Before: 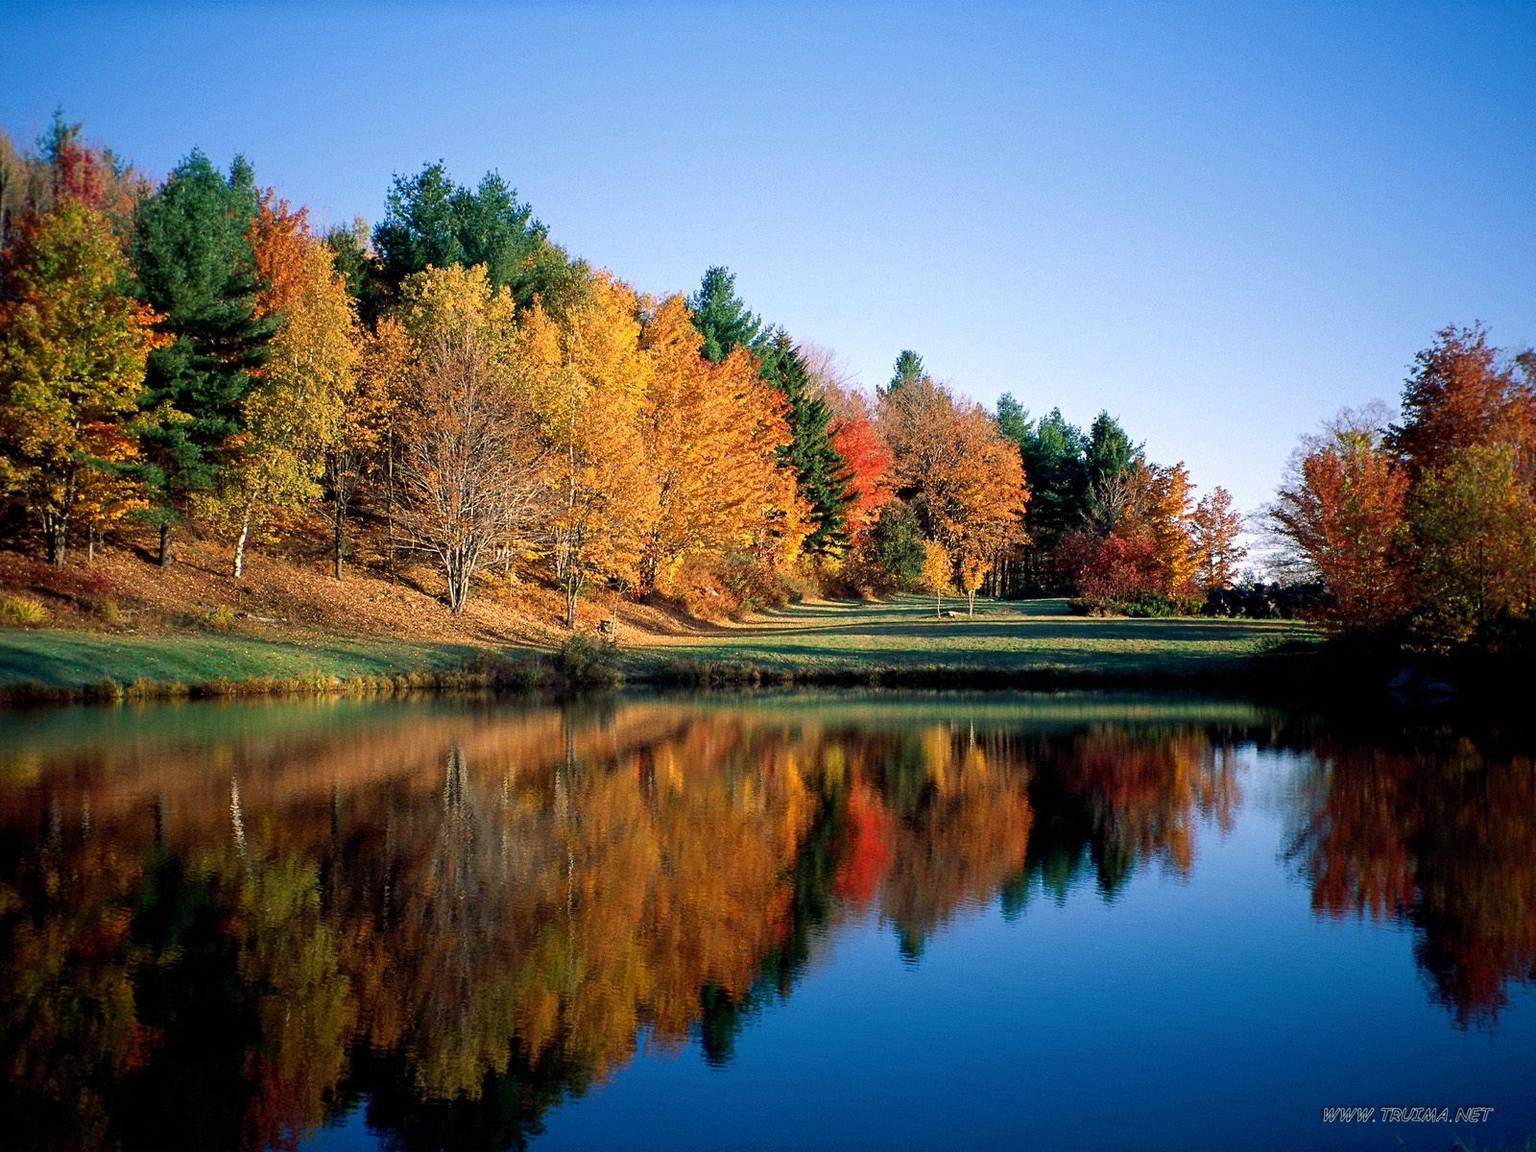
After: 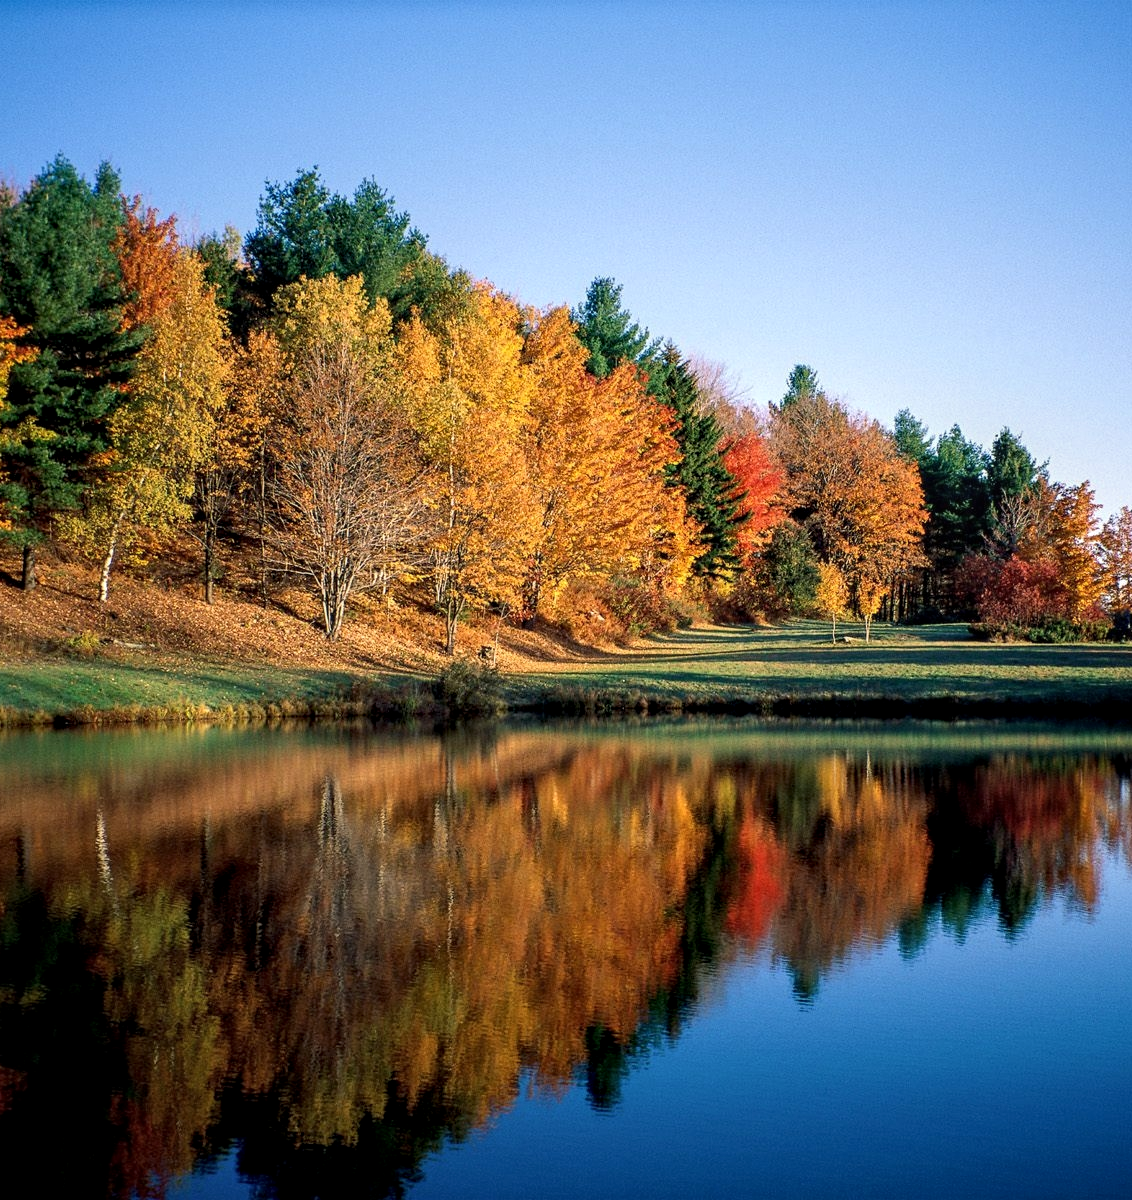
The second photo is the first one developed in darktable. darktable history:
crop and rotate: left 9.061%, right 20.142%
local contrast: on, module defaults
